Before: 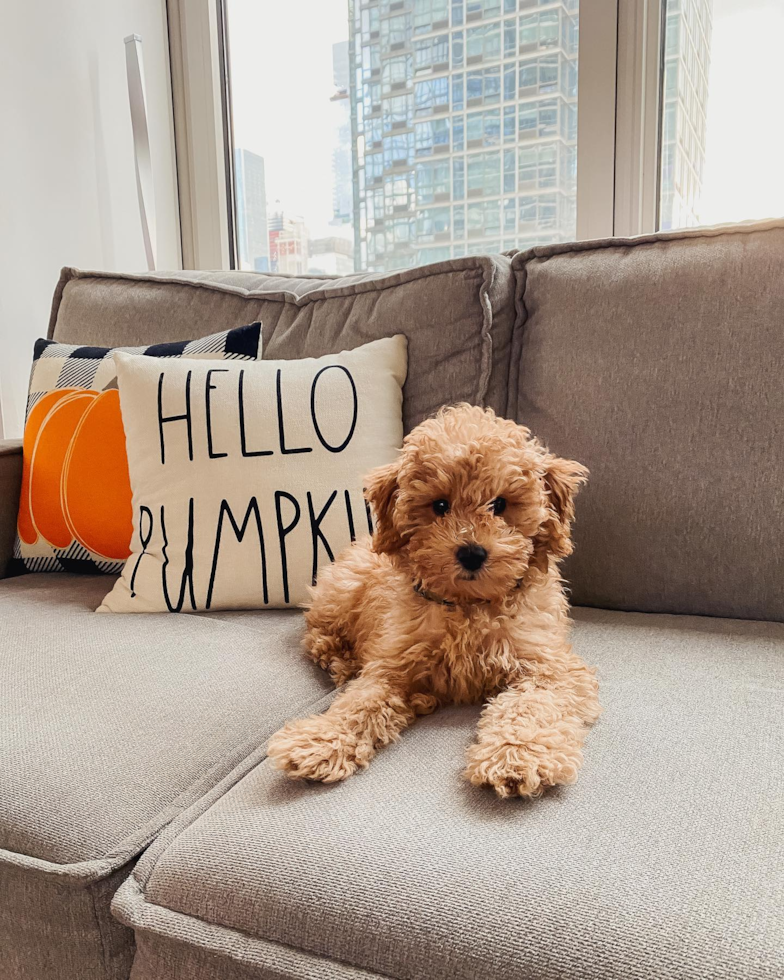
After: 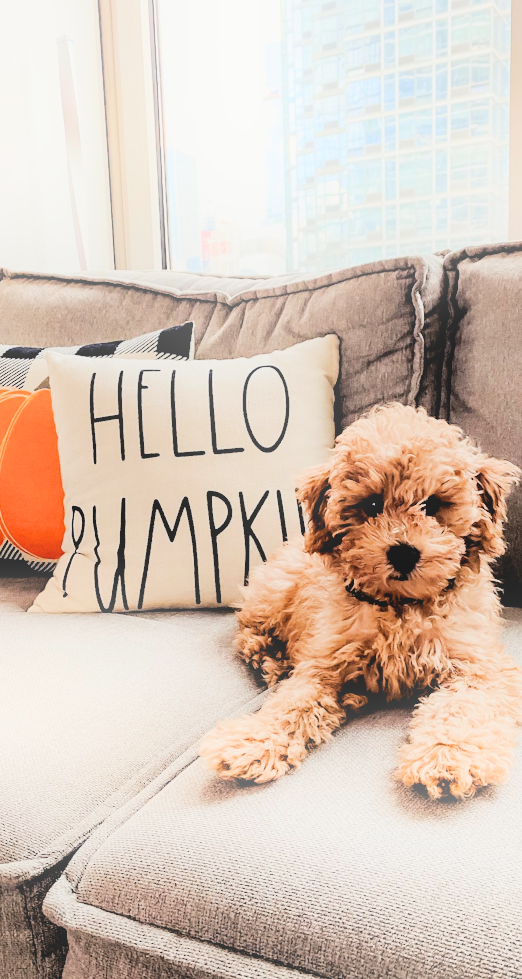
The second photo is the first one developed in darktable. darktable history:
tone equalizer: -8 EV -0.417 EV, -7 EV -0.389 EV, -6 EV -0.333 EV, -5 EV -0.222 EV, -3 EV 0.222 EV, -2 EV 0.333 EV, -1 EV 0.389 EV, +0 EV 0.417 EV, edges refinement/feathering 500, mask exposure compensation -1.57 EV, preserve details no
crop and rotate: left 8.786%, right 24.548%
filmic rgb: black relative exposure -3.21 EV, white relative exposure 7.02 EV, hardness 1.46, contrast 1.35
contrast equalizer: y [[0.586, 0.584, 0.576, 0.565, 0.552, 0.539], [0.5 ×6], [0.97, 0.959, 0.919, 0.859, 0.789, 0.717], [0 ×6], [0 ×6]]
bloom: size 16%, threshold 98%, strength 20%
exposure: black level correction 0, exposure 0.7 EV, compensate highlight preservation false
